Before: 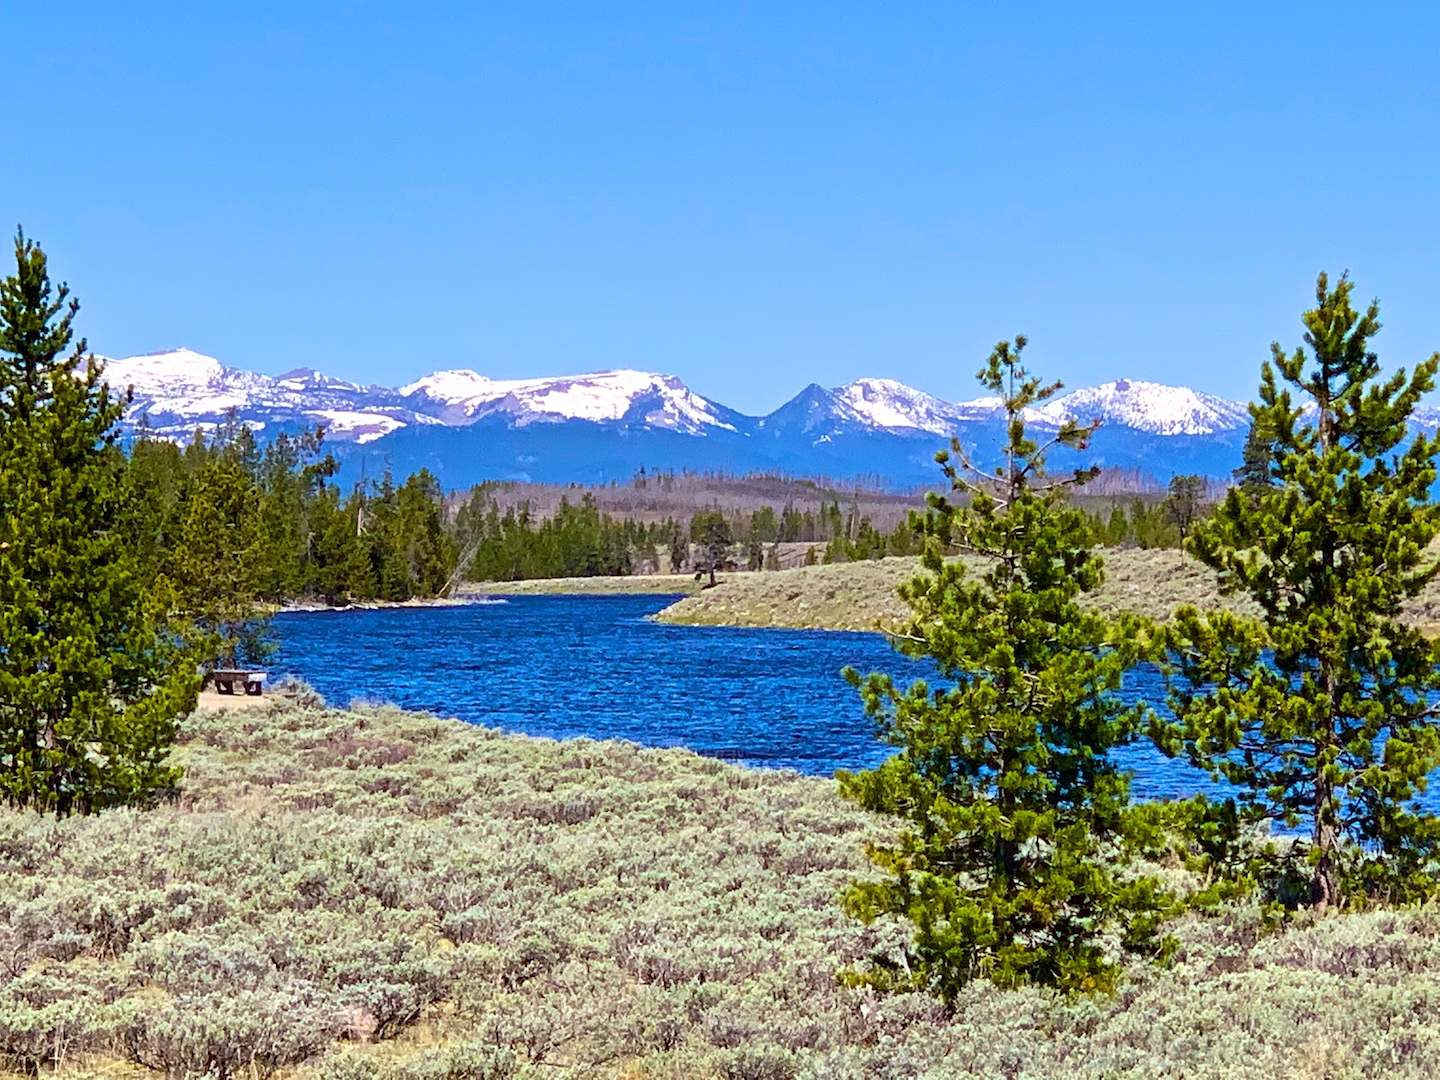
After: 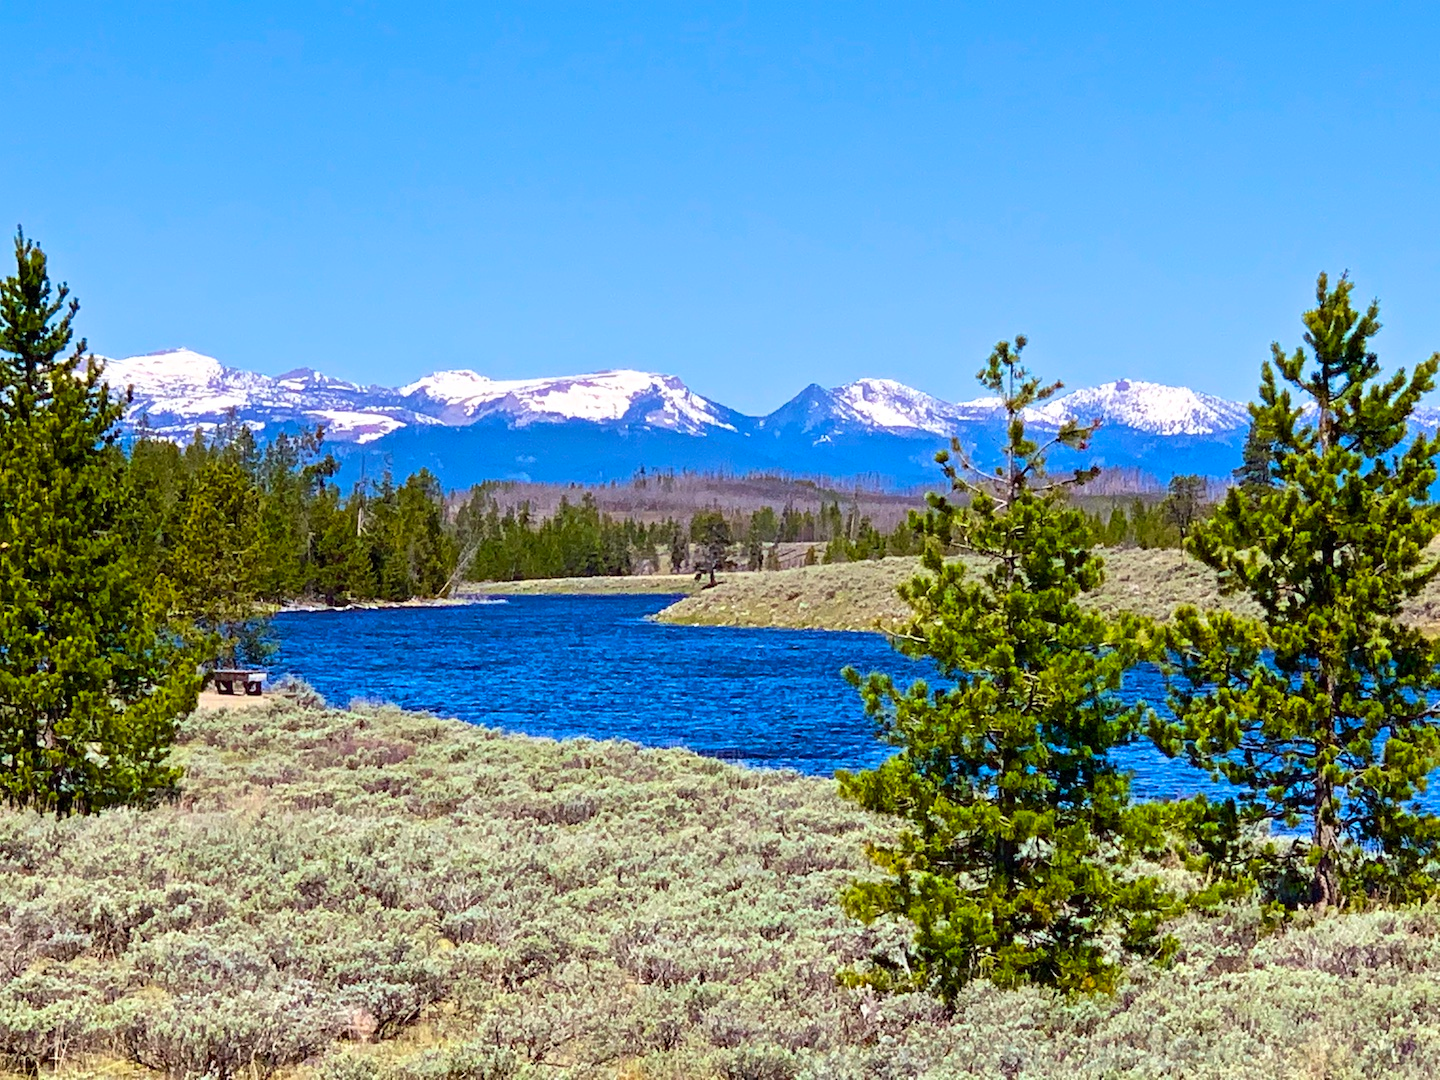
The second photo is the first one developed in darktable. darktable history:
contrast brightness saturation: saturation 0.128
